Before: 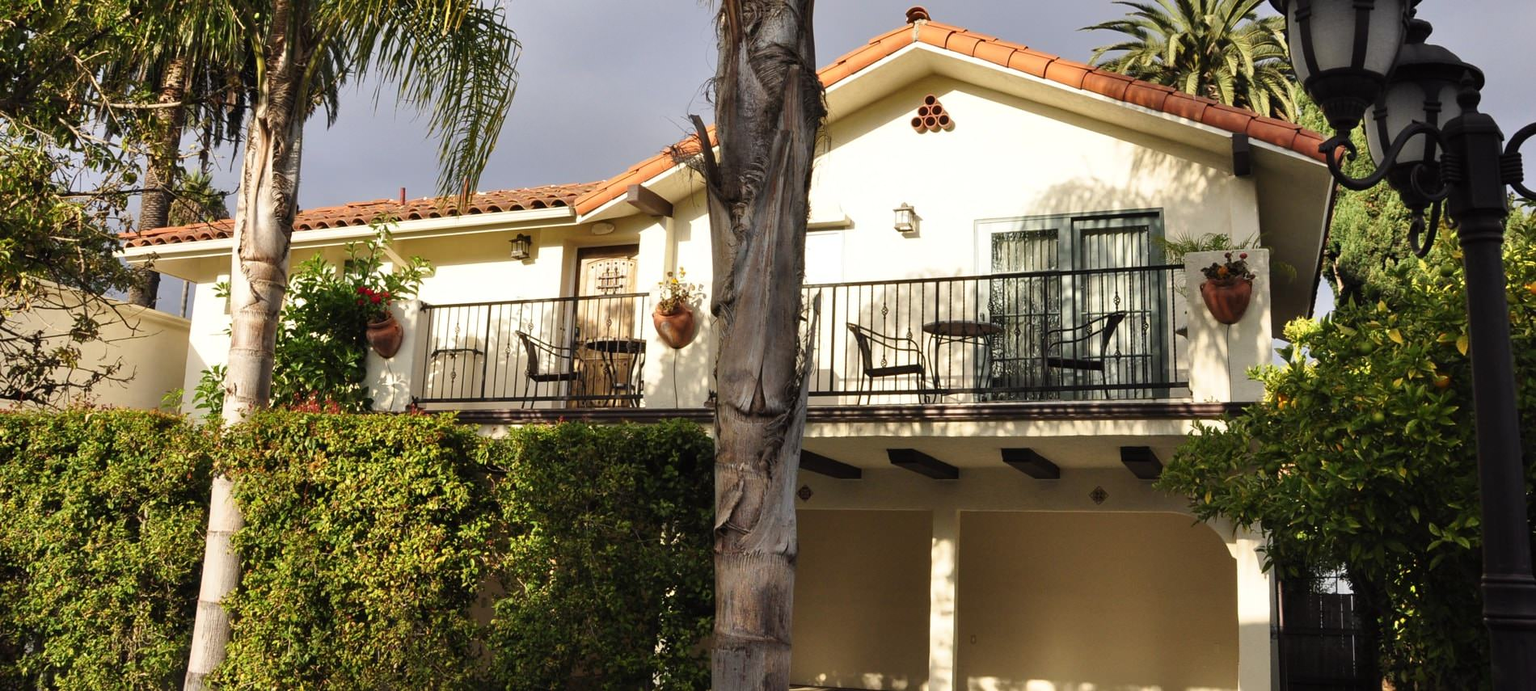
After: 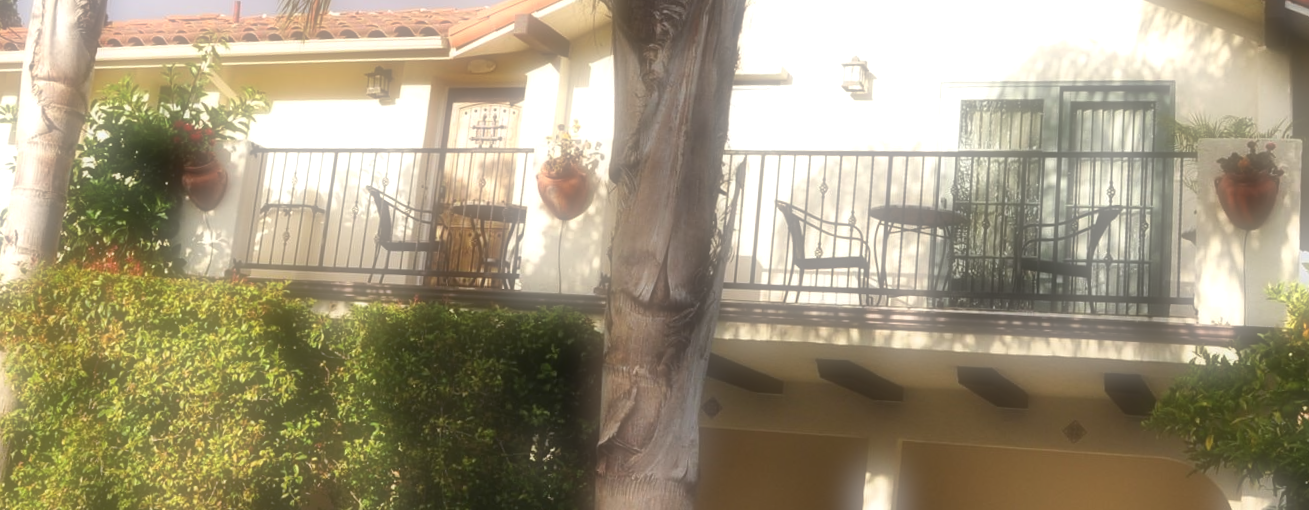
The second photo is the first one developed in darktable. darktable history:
soften: on, module defaults
crop and rotate: angle -3.37°, left 9.79%, top 20.73%, right 12.42%, bottom 11.82%
exposure: exposure 0.6 EV, compensate highlight preservation false
